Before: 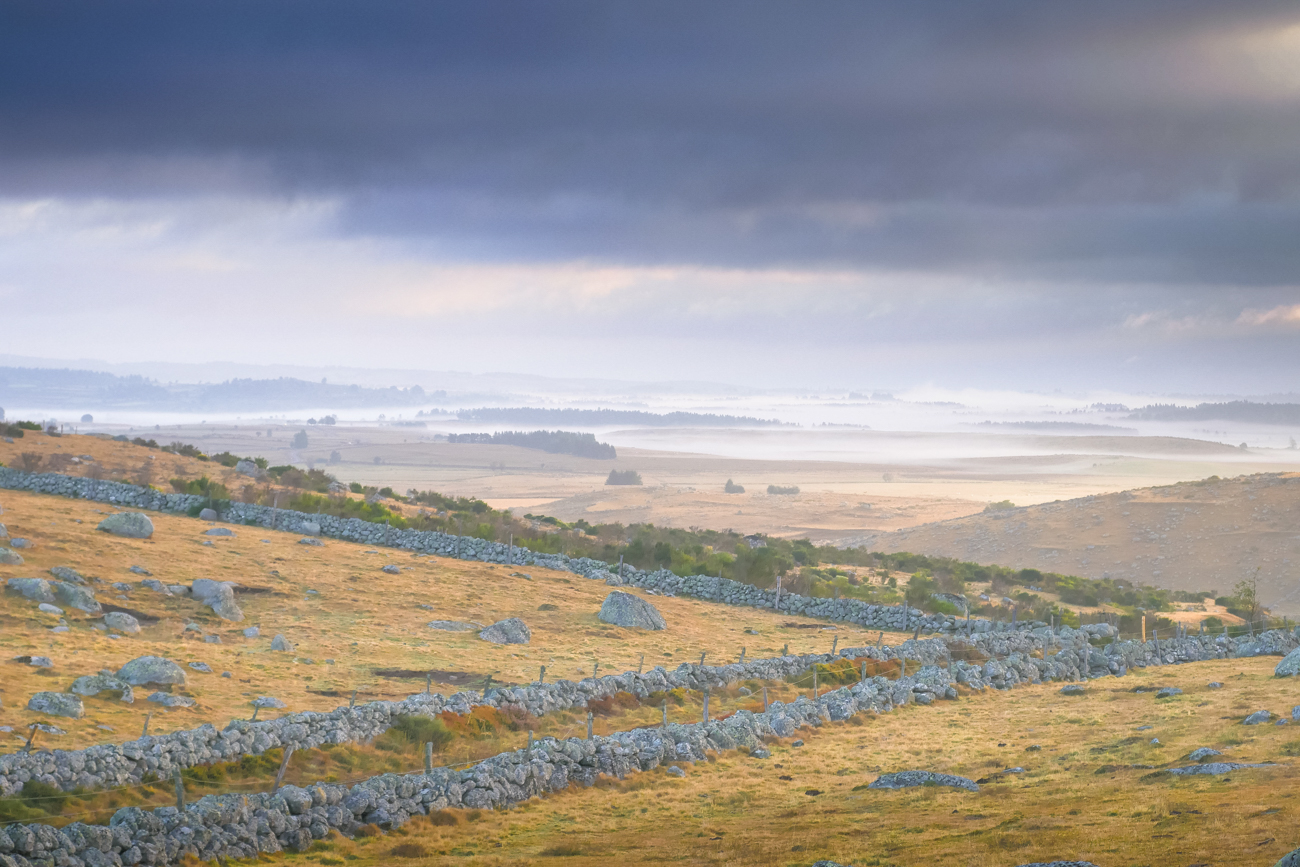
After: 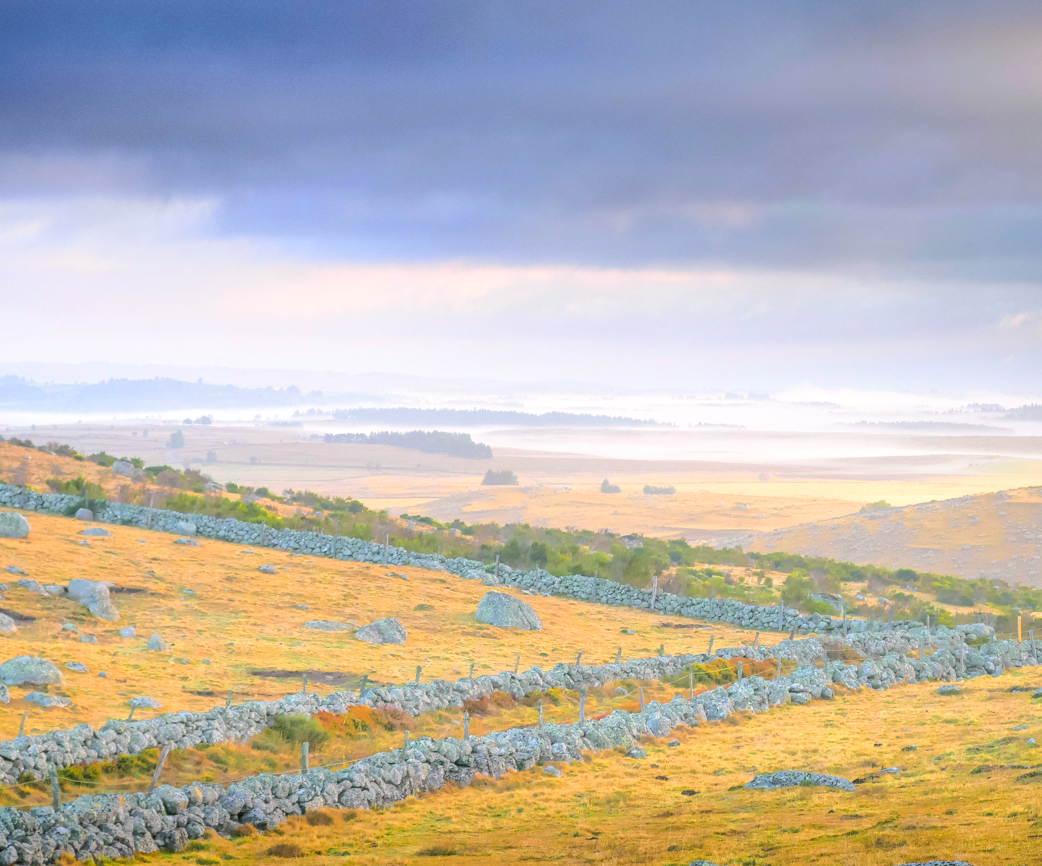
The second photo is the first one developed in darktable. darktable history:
crop and rotate: left 9.597%, right 10.195%
tone curve: curves: ch0 [(0, 0) (0.131, 0.135) (0.288, 0.372) (0.451, 0.608) (0.612, 0.739) (0.736, 0.832) (1, 1)]; ch1 [(0, 0) (0.392, 0.398) (0.487, 0.471) (0.496, 0.493) (0.519, 0.531) (0.557, 0.591) (0.581, 0.639) (0.622, 0.711) (1, 1)]; ch2 [(0, 0) (0.388, 0.344) (0.438, 0.425) (0.476, 0.482) (0.502, 0.508) (0.524, 0.531) (0.538, 0.58) (0.58, 0.621) (0.613, 0.679) (0.655, 0.738) (1, 1)], color space Lab, independent channels, preserve colors none
local contrast: on, module defaults
